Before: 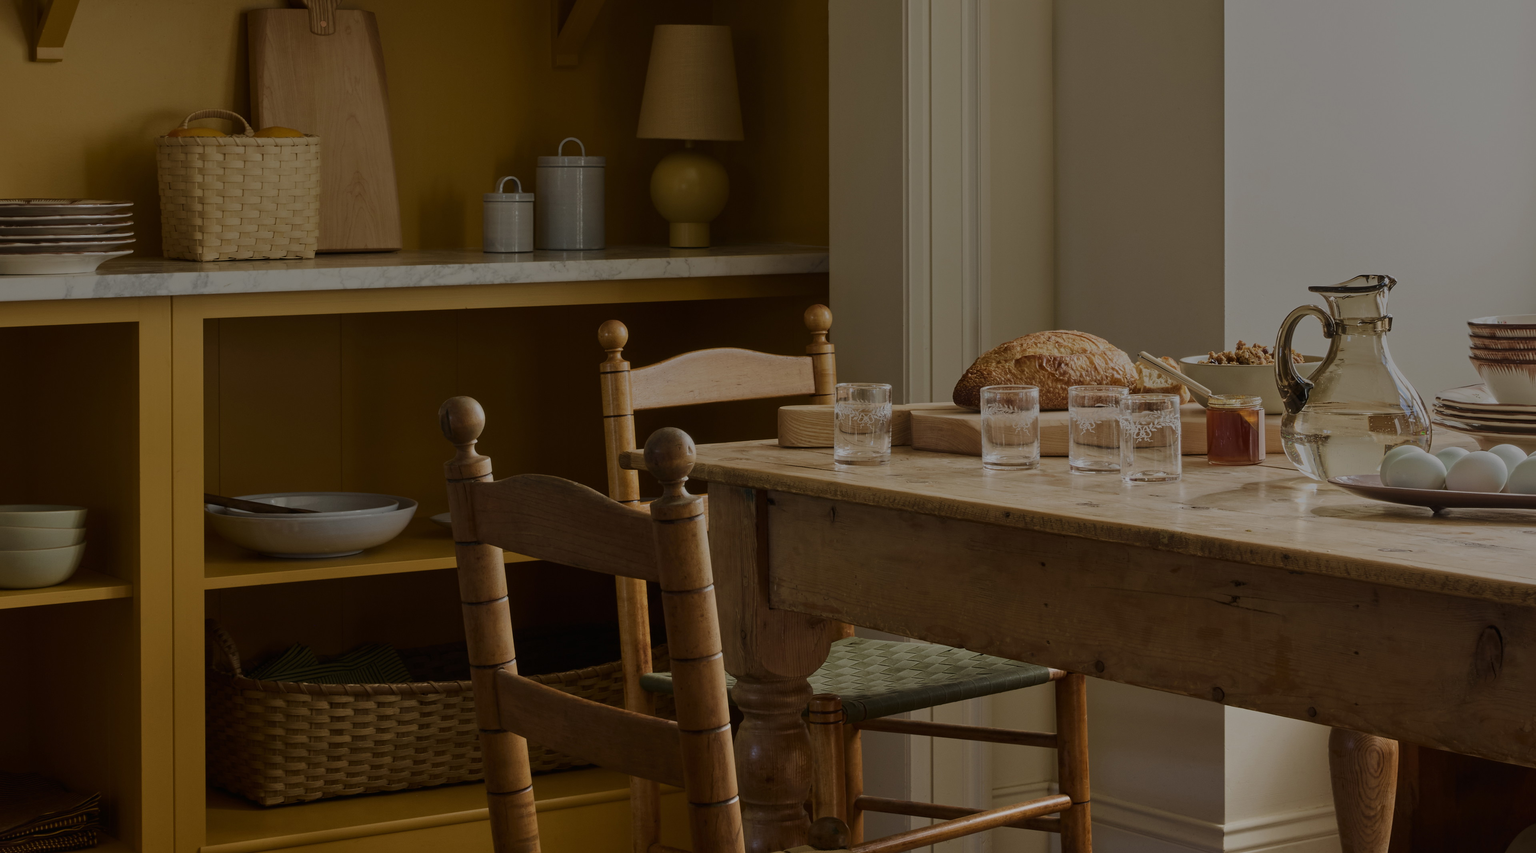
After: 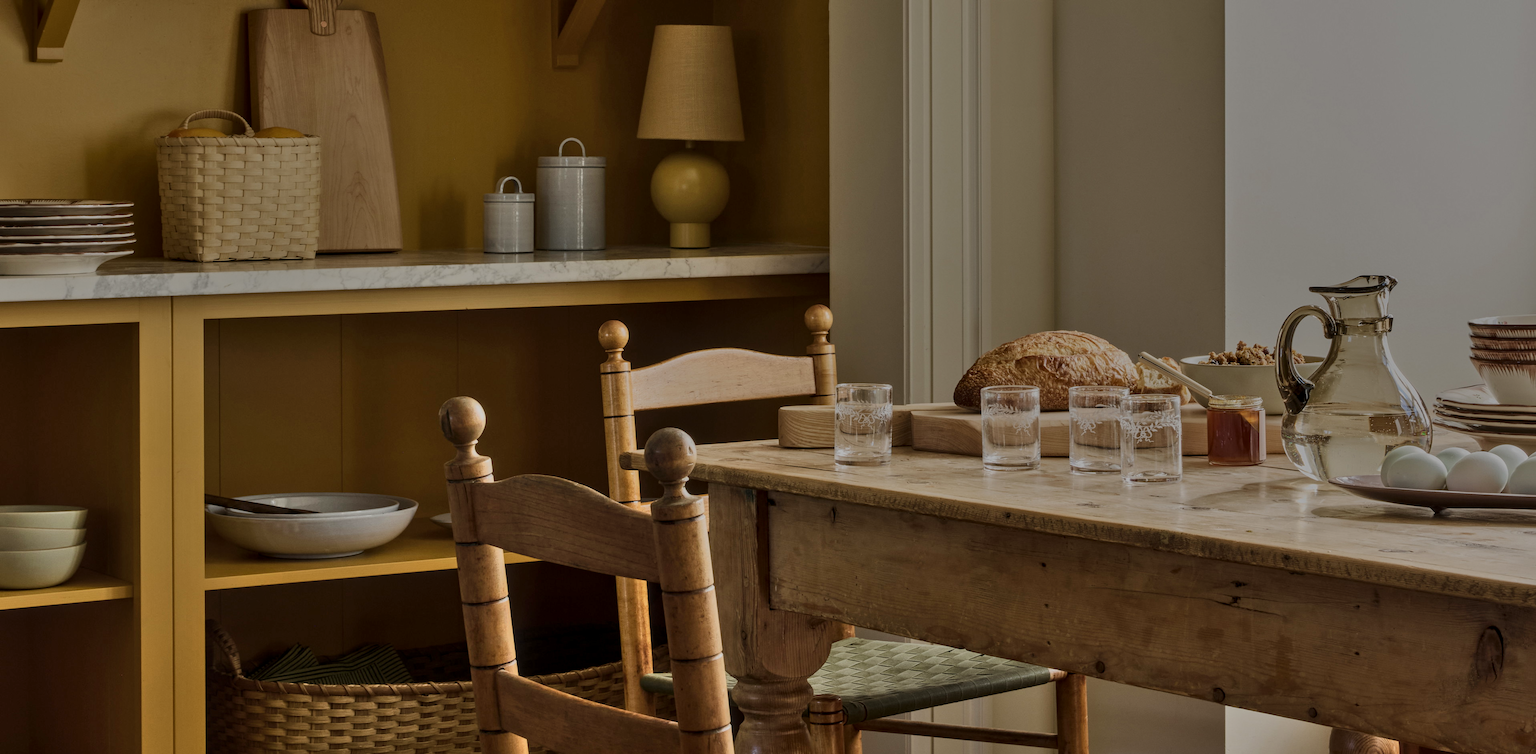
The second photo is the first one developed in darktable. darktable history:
crop and rotate: top 0%, bottom 11.5%
local contrast: on, module defaults
shadows and highlights: shadows 53.22, soften with gaussian
